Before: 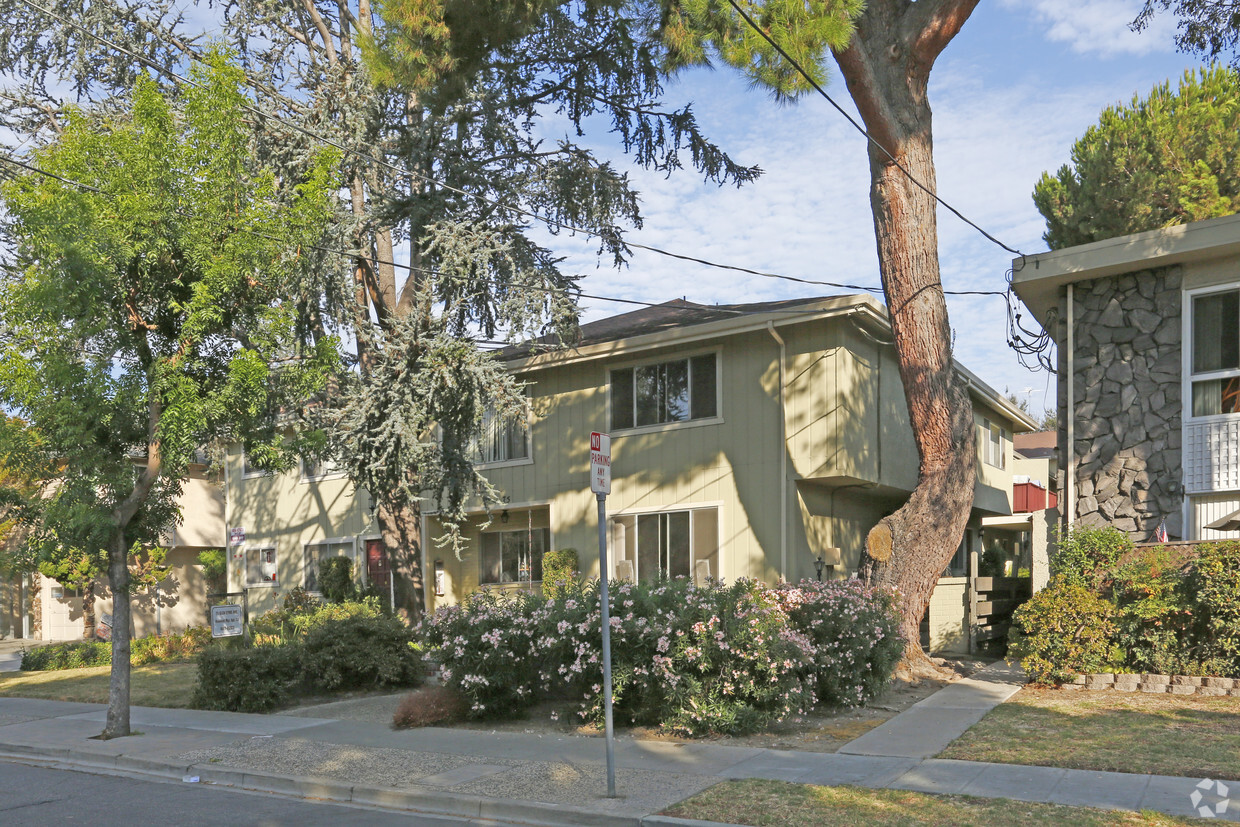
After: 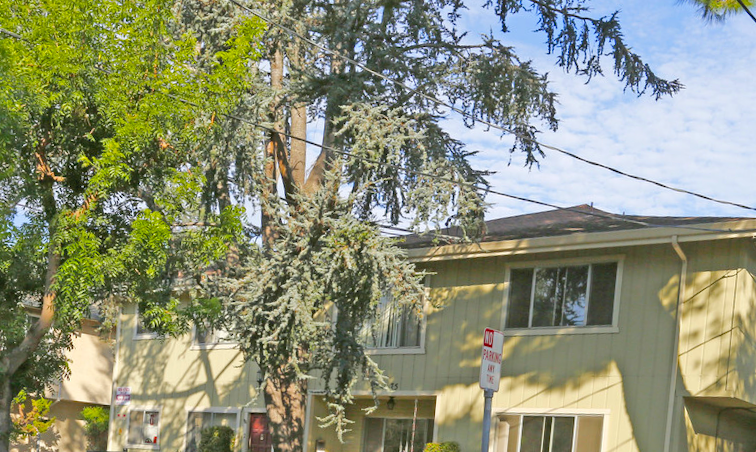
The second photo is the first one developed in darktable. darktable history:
crop and rotate: angle -5.85°, left 2.27%, top 6.692%, right 27.723%, bottom 30.549%
color balance rgb: perceptual saturation grading › global saturation 25.505%, perceptual brilliance grading › mid-tones 10.61%, perceptual brilliance grading › shadows 14.872%, global vibrance 20%
